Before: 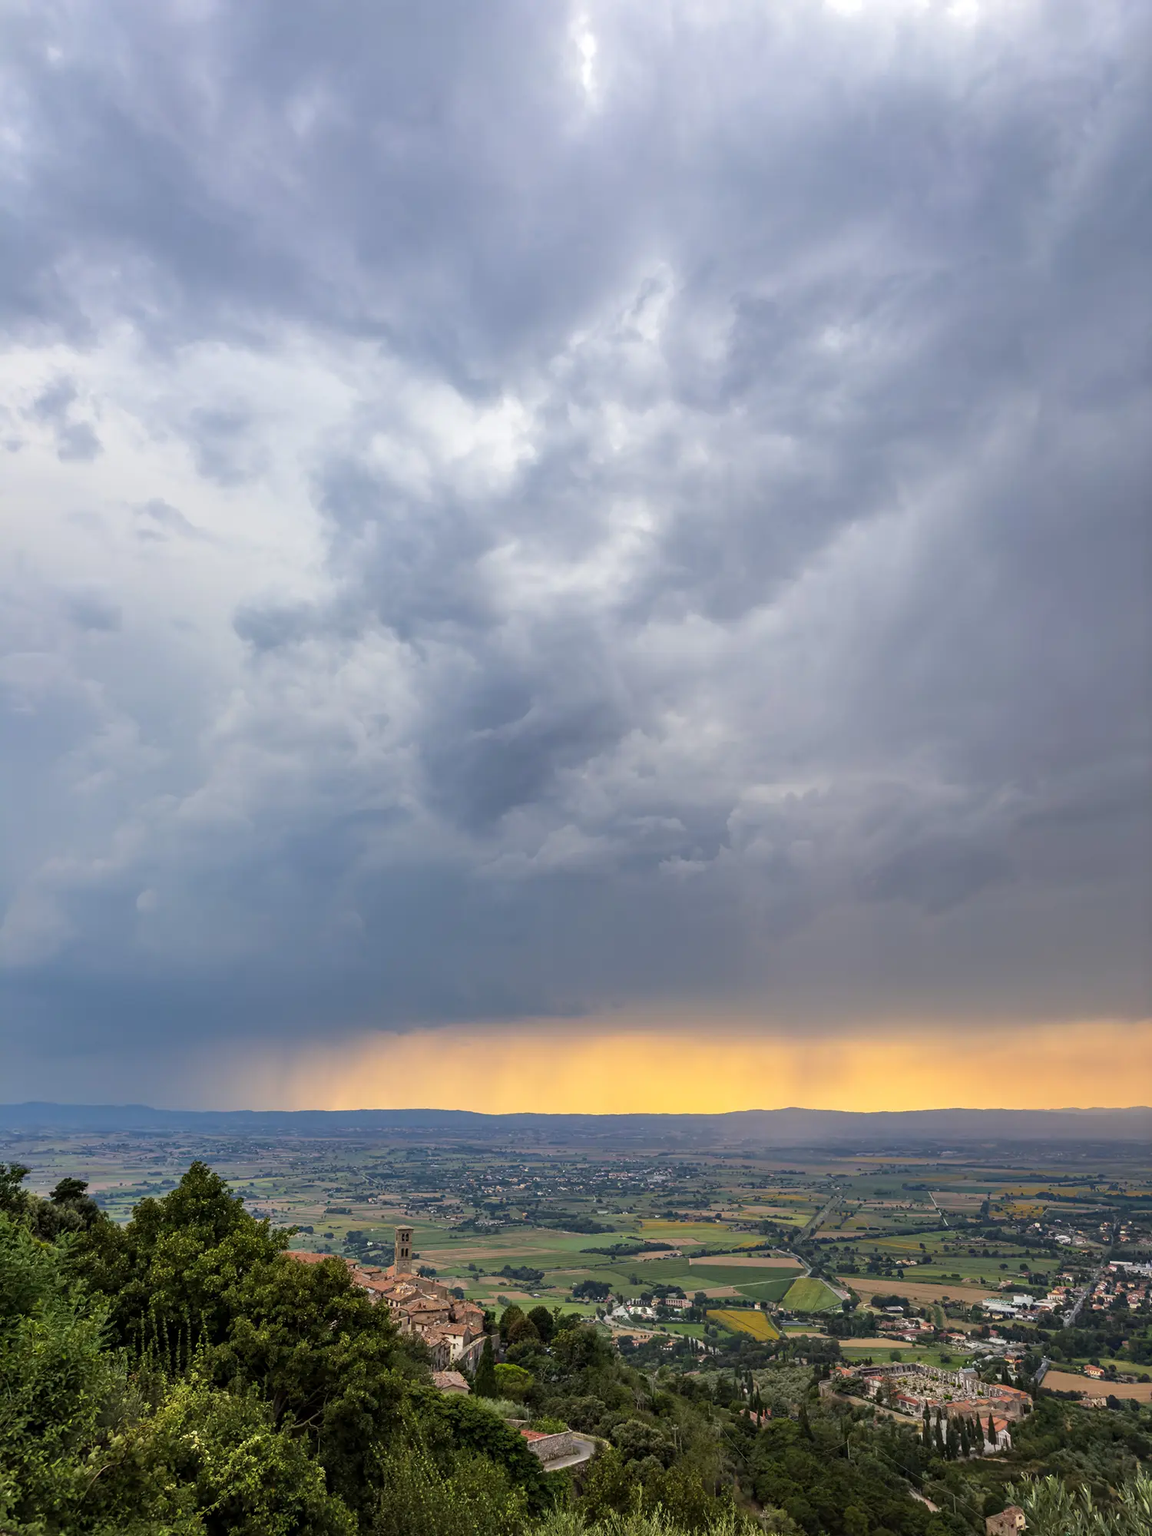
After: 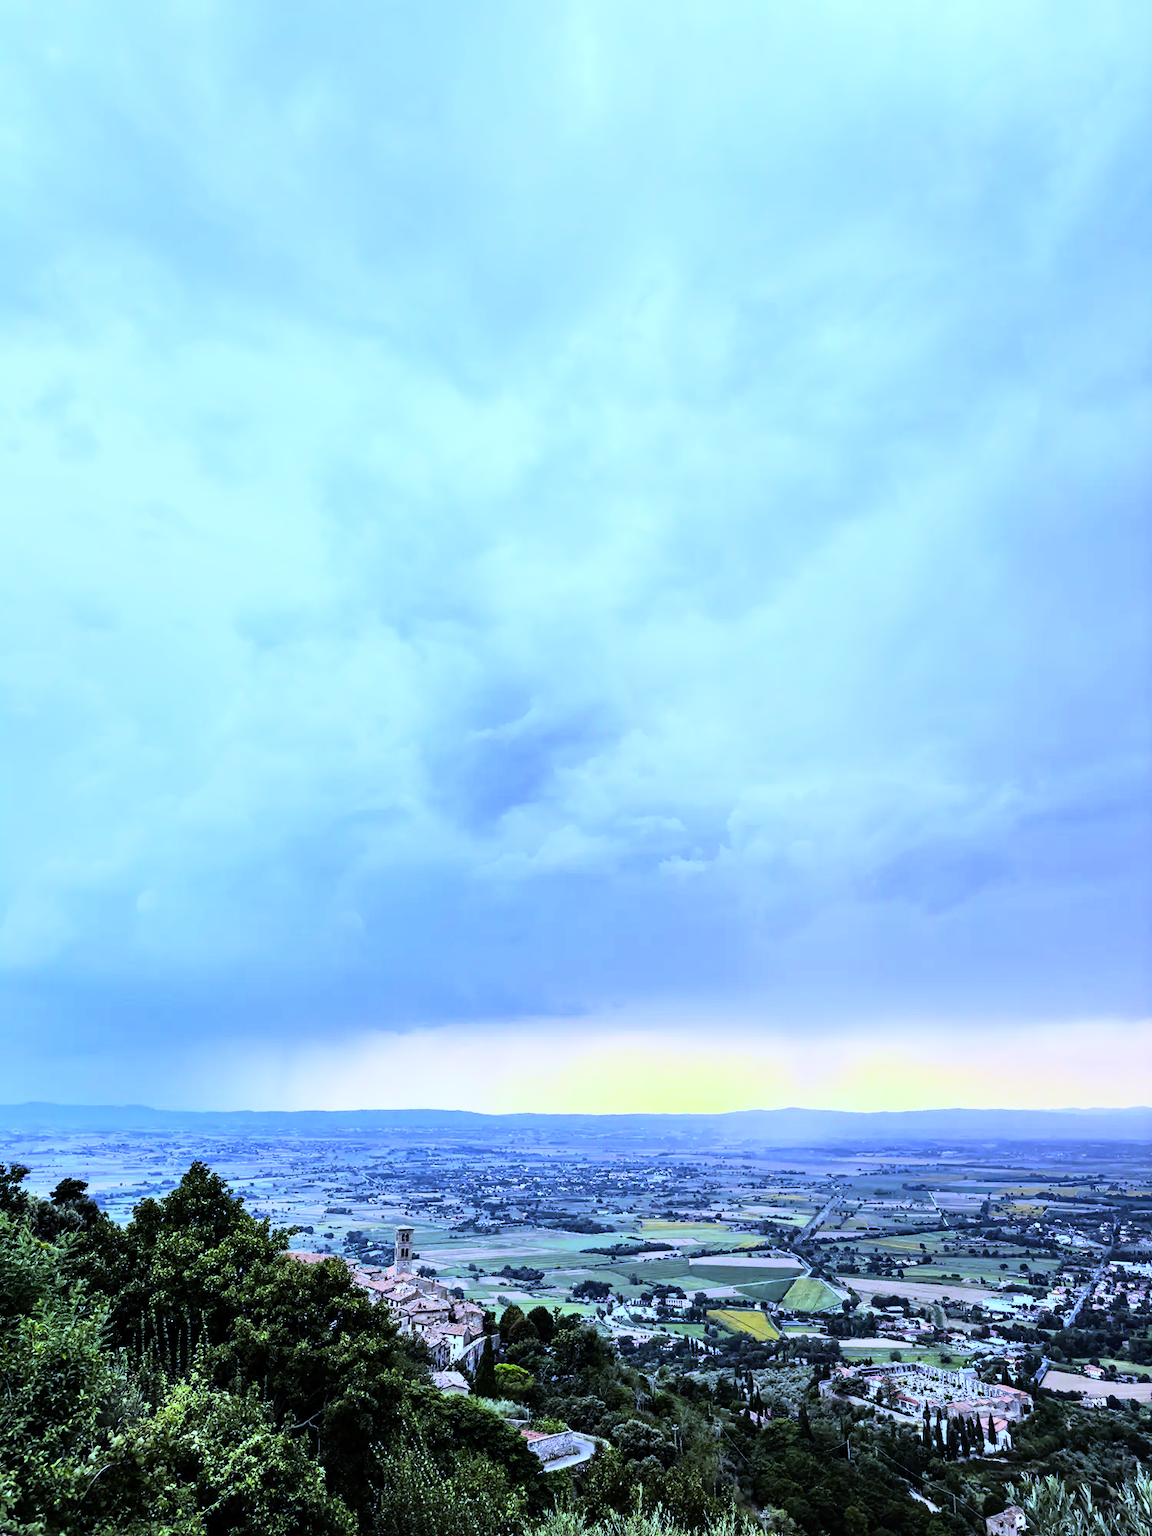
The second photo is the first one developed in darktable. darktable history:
rgb curve: curves: ch0 [(0, 0) (0.21, 0.15) (0.24, 0.21) (0.5, 0.75) (0.75, 0.96) (0.89, 0.99) (1, 1)]; ch1 [(0, 0.02) (0.21, 0.13) (0.25, 0.2) (0.5, 0.67) (0.75, 0.9) (0.89, 0.97) (1, 1)]; ch2 [(0, 0.02) (0.21, 0.13) (0.25, 0.2) (0.5, 0.67) (0.75, 0.9) (0.89, 0.97) (1, 1)], compensate middle gray true
white balance: red 0.766, blue 1.537
